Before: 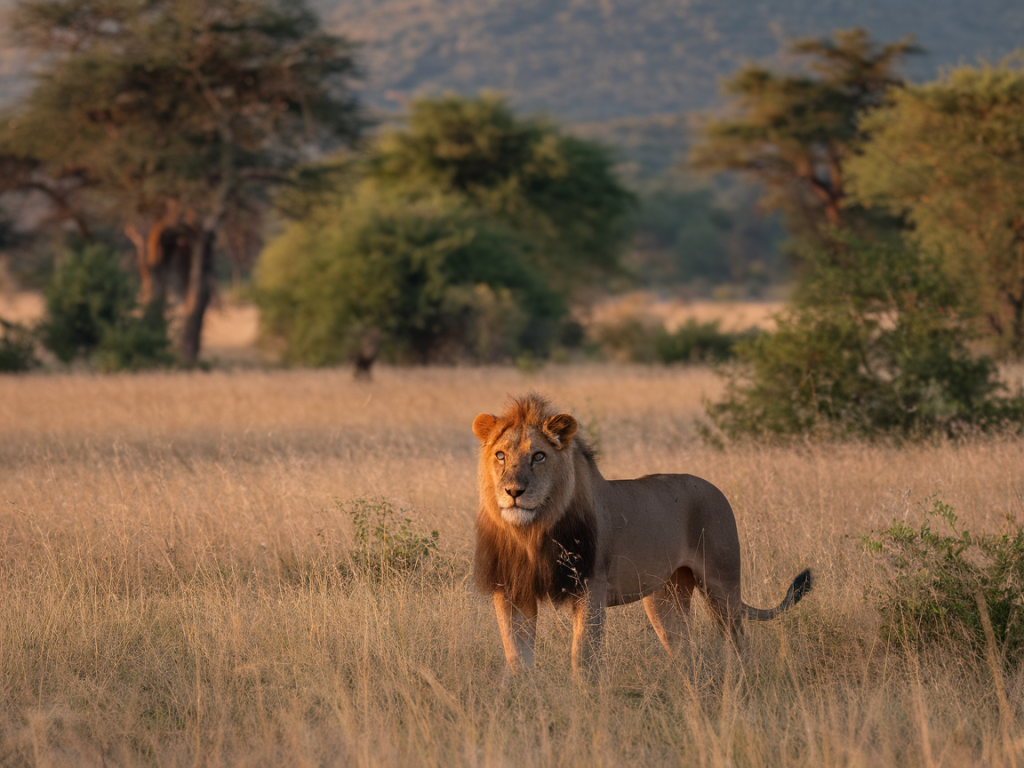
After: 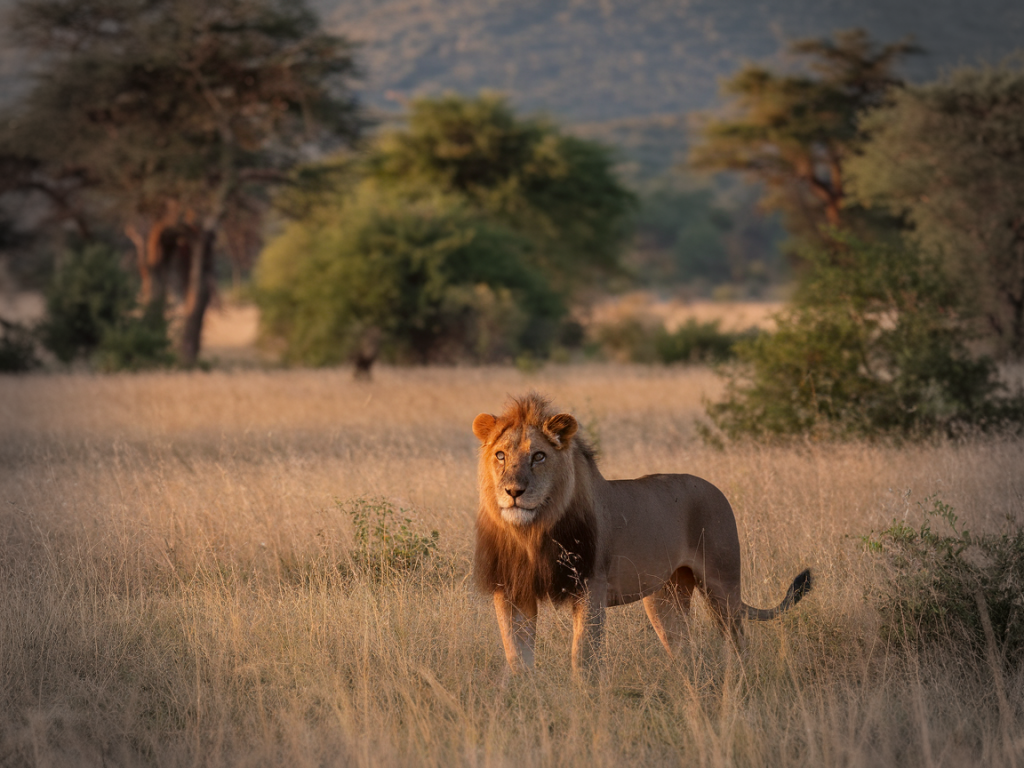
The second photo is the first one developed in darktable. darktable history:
vignetting: fall-off start 69.31%, fall-off radius 29.71%, width/height ratio 0.988, shape 0.842
color correction: highlights a* -2.71, highlights b* -2.19, shadows a* 2.36, shadows b* 2.7
